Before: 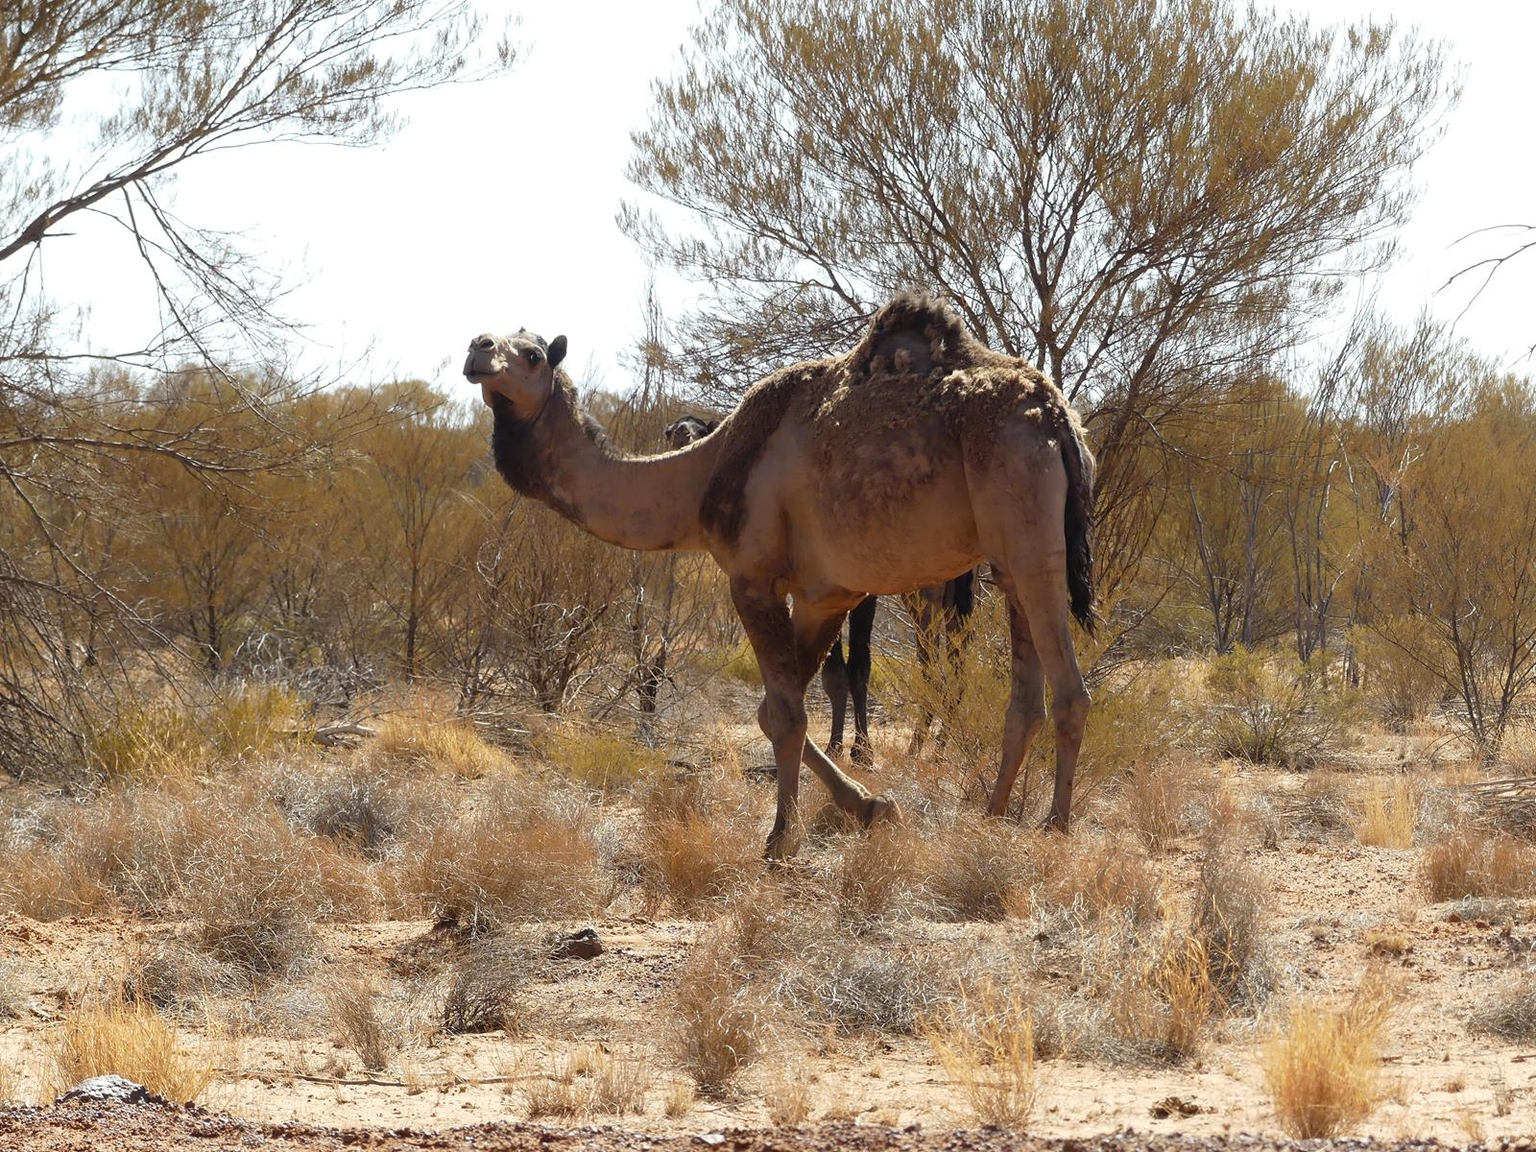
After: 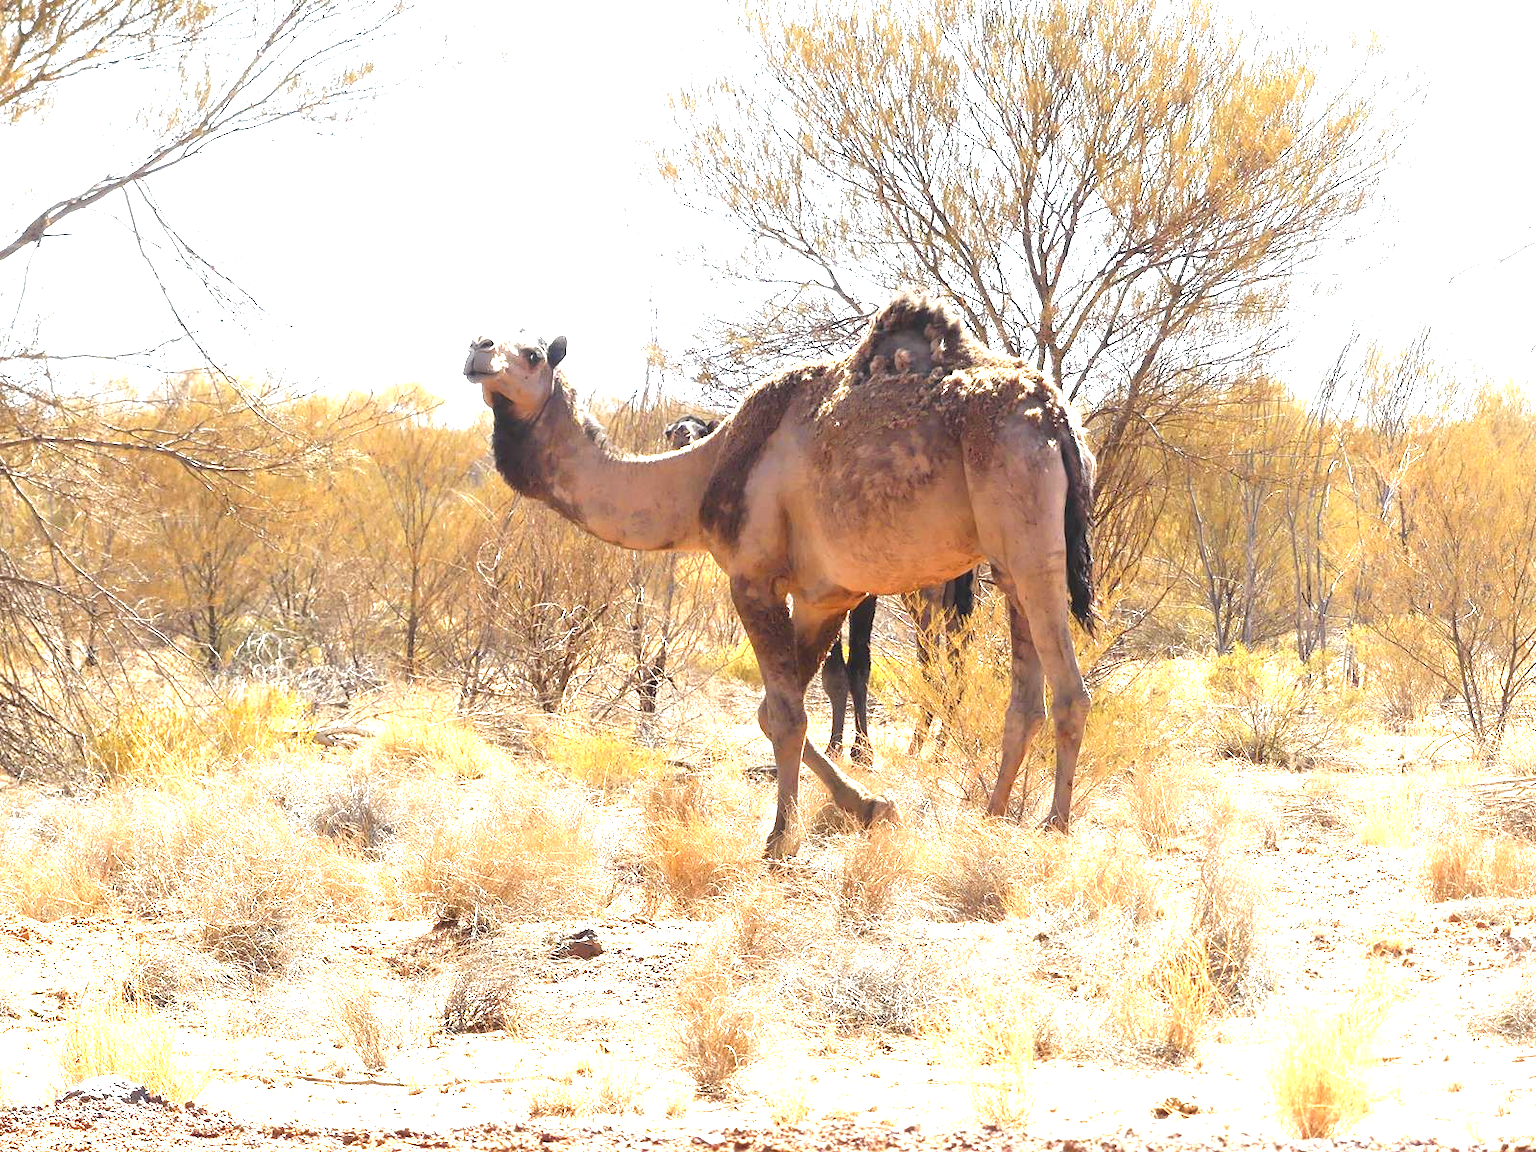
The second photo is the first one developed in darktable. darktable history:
exposure: black level correction 0, exposure 2 EV, compensate highlight preservation false
